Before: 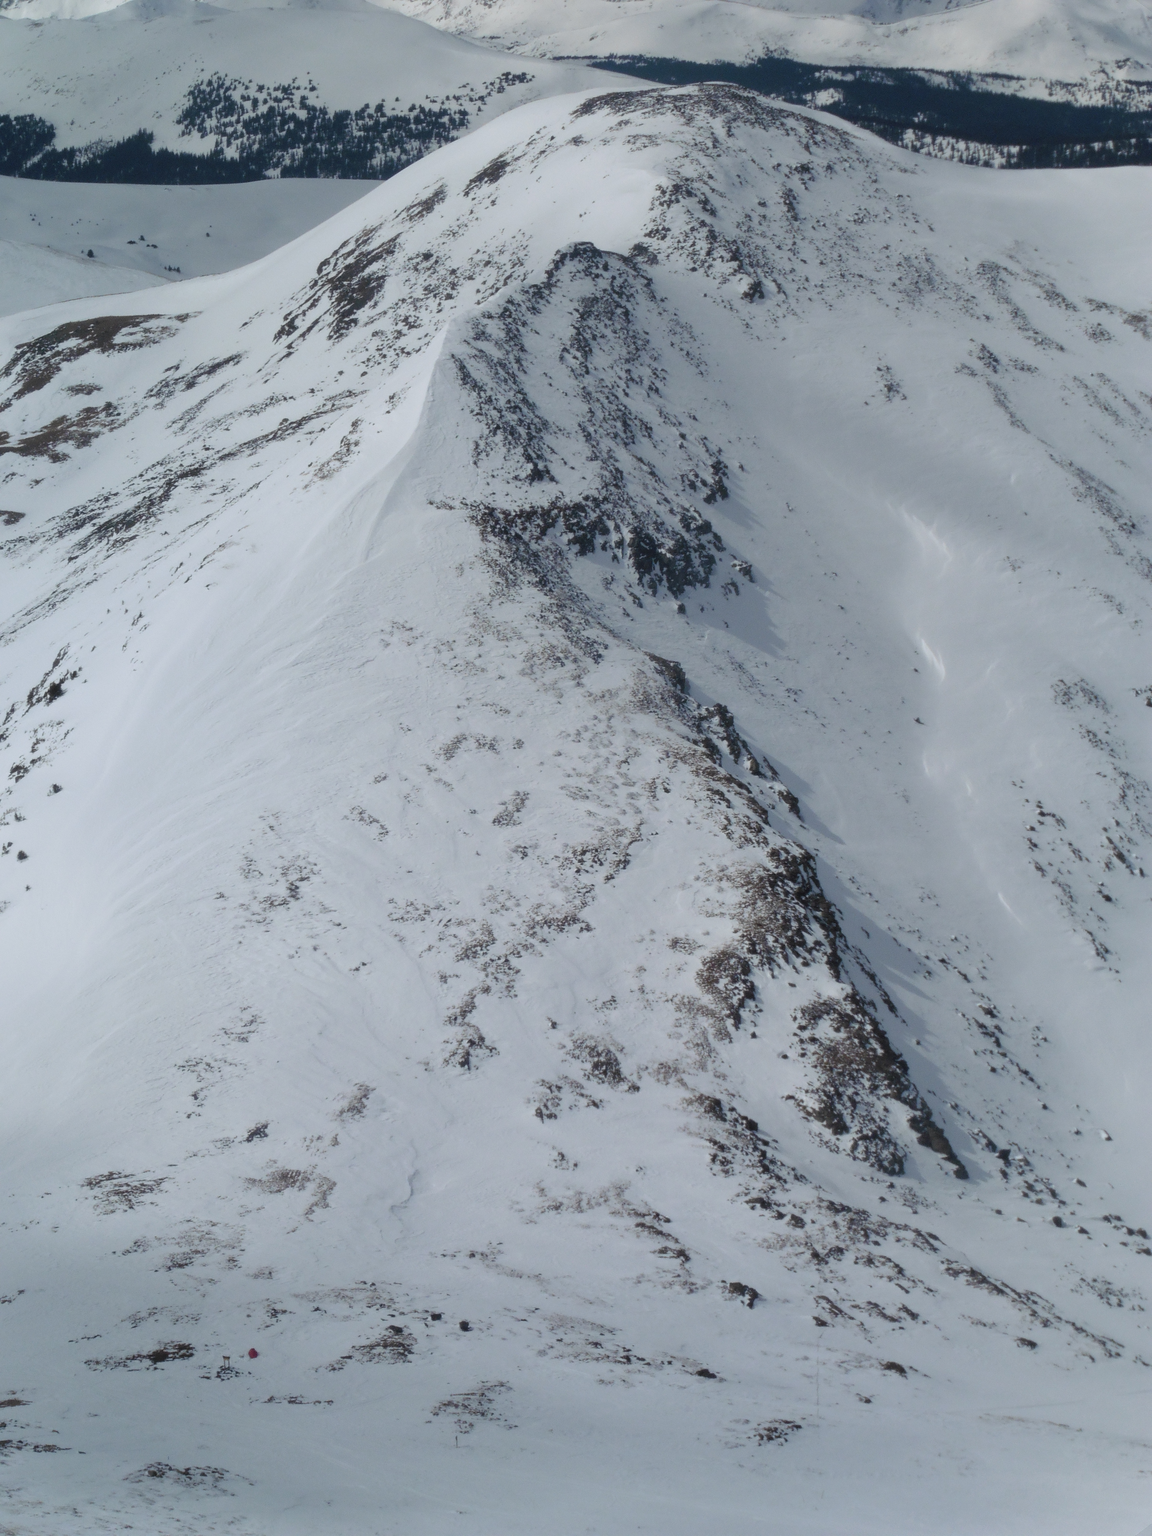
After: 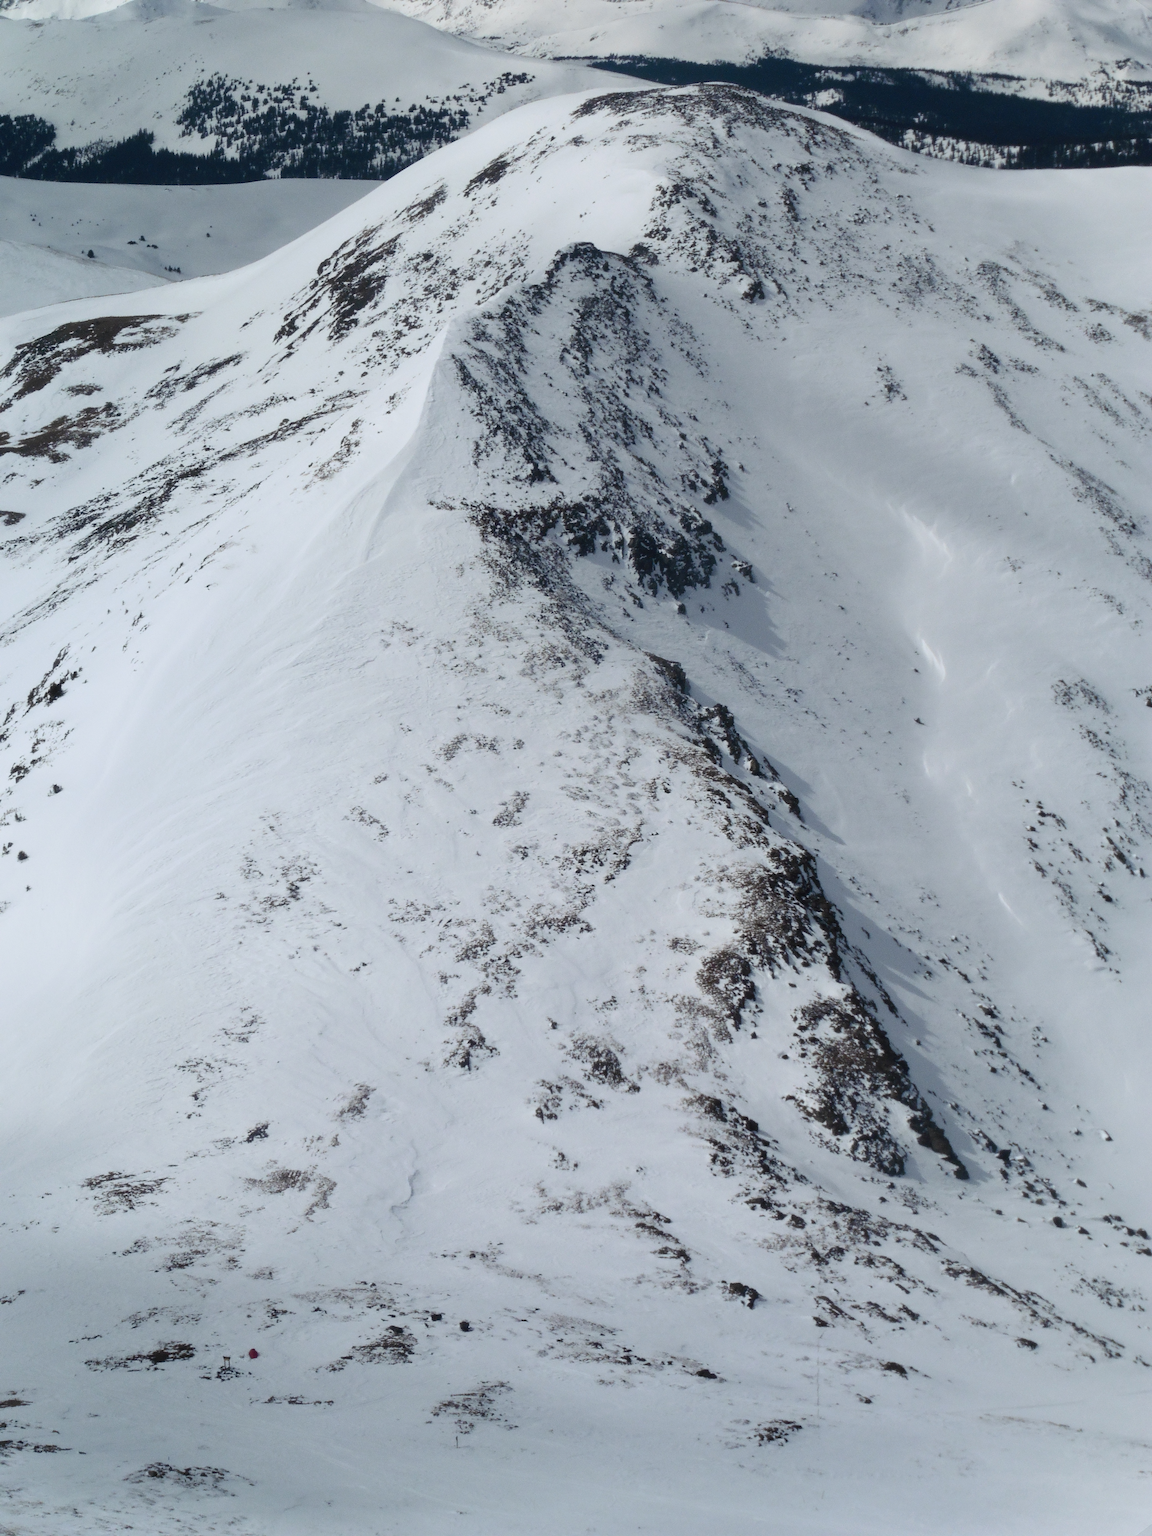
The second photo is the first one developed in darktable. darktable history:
levels: levels [0, 0.498, 1]
contrast brightness saturation: contrast 0.22
